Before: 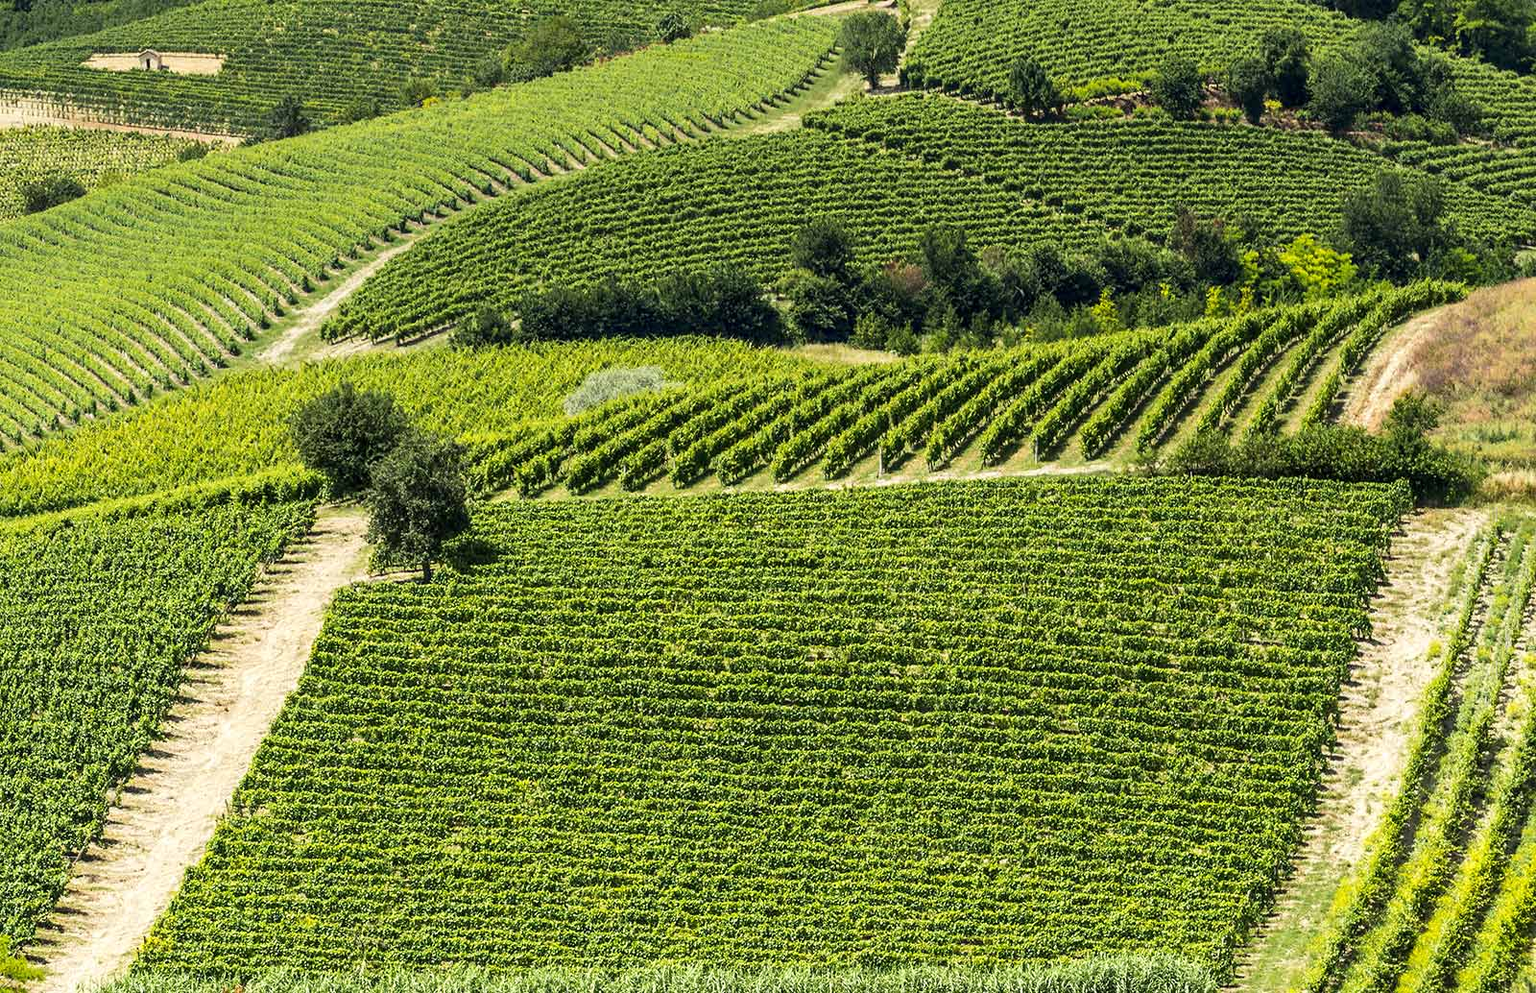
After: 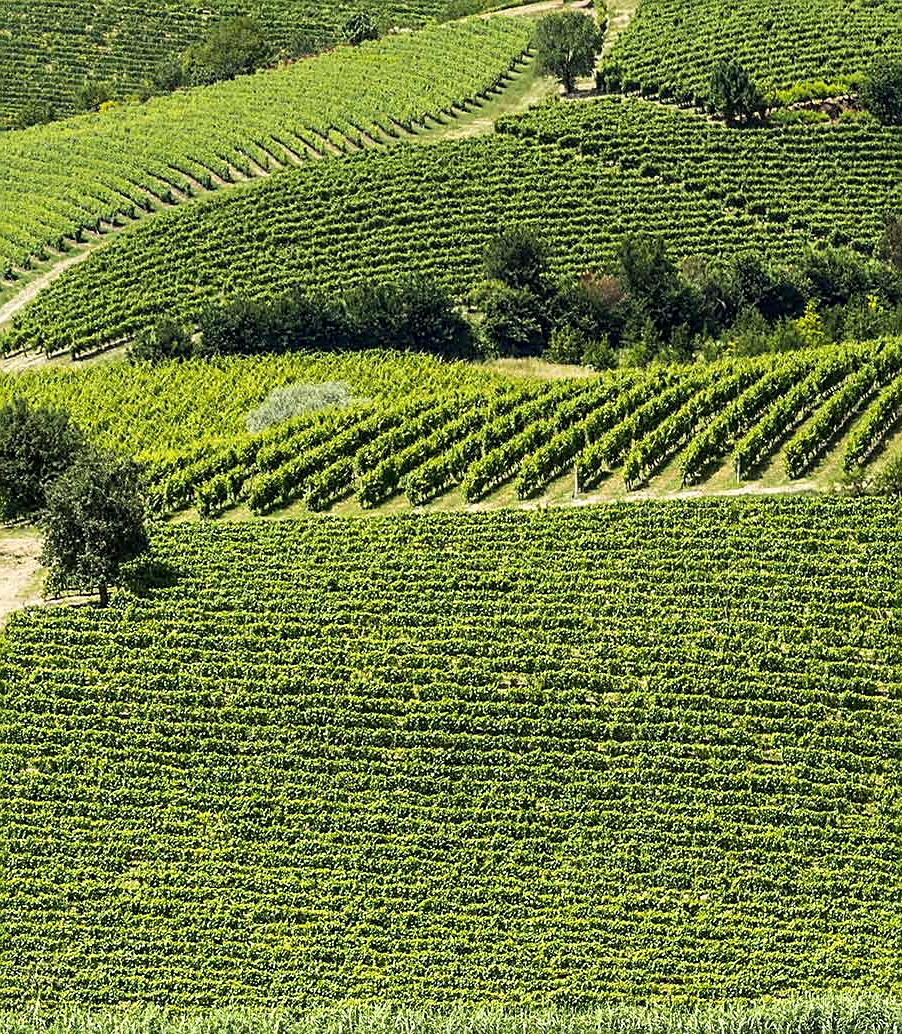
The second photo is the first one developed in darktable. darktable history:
sharpen: on, module defaults
crop: left 21.373%, right 22.191%
